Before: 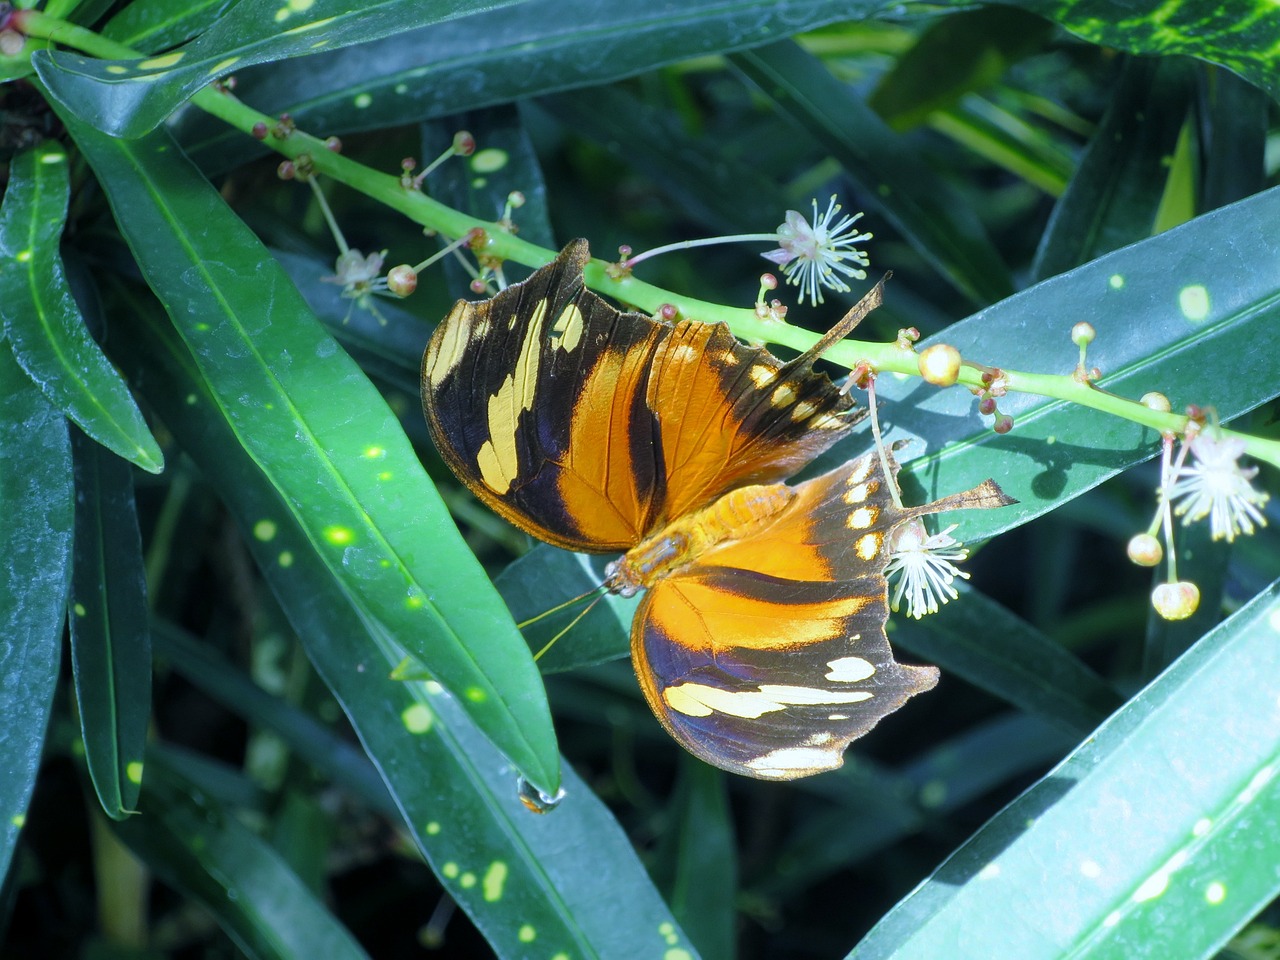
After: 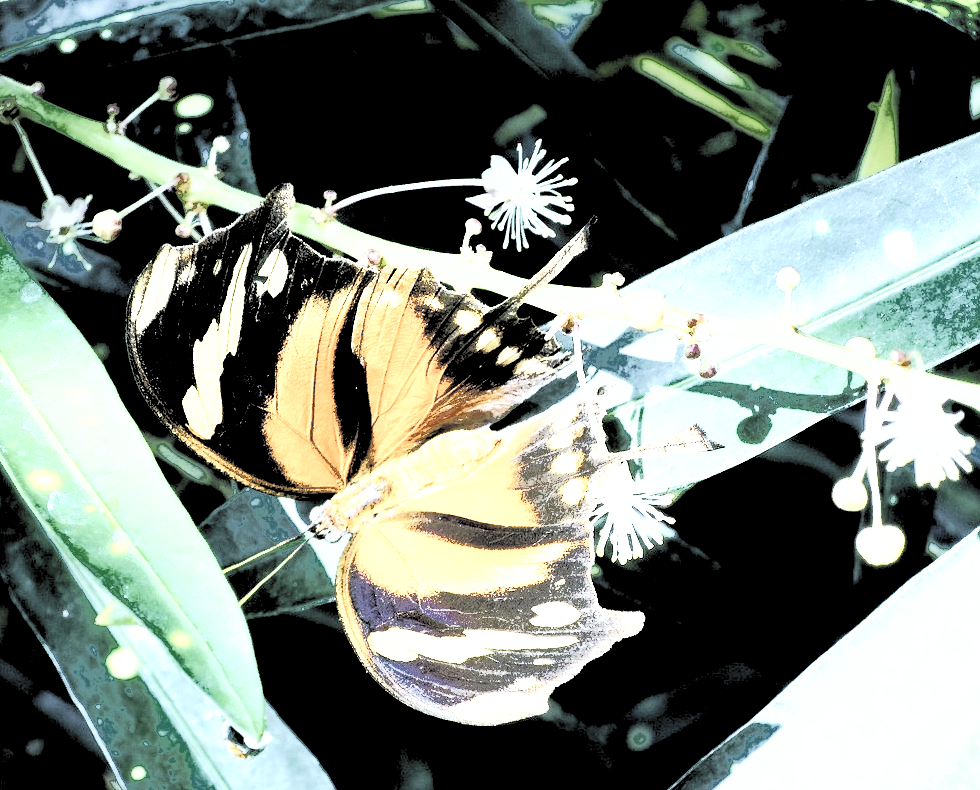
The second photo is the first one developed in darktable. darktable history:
tone curve: curves: ch0 [(0, 0) (0.003, 0.01) (0.011, 0.017) (0.025, 0.035) (0.044, 0.068) (0.069, 0.109) (0.1, 0.144) (0.136, 0.185) (0.177, 0.231) (0.224, 0.279) (0.277, 0.346) (0.335, 0.42) (0.399, 0.5) (0.468, 0.603) (0.543, 0.712) (0.623, 0.808) (0.709, 0.883) (0.801, 0.957) (0.898, 0.993) (1, 1)], preserve colors none
rgb levels: levels [[0.034, 0.472, 0.904], [0, 0.5, 1], [0, 0.5, 1]]
contrast brightness saturation: brightness 0.18, saturation -0.5
fill light: exposure -0.73 EV, center 0.69, width 2.2
levels: levels [0, 0.474, 0.947]
tone equalizer: -8 EV -0.75 EV, -7 EV -0.7 EV, -6 EV -0.6 EV, -5 EV -0.4 EV, -3 EV 0.4 EV, -2 EV 0.6 EV, -1 EV 0.7 EV, +0 EV 0.75 EV, edges refinement/feathering 500, mask exposure compensation -1.57 EV, preserve details no
haze removal: strength 0.29, distance 0.25, compatibility mode true, adaptive false
crop: left 23.095%, top 5.827%, bottom 11.854%
